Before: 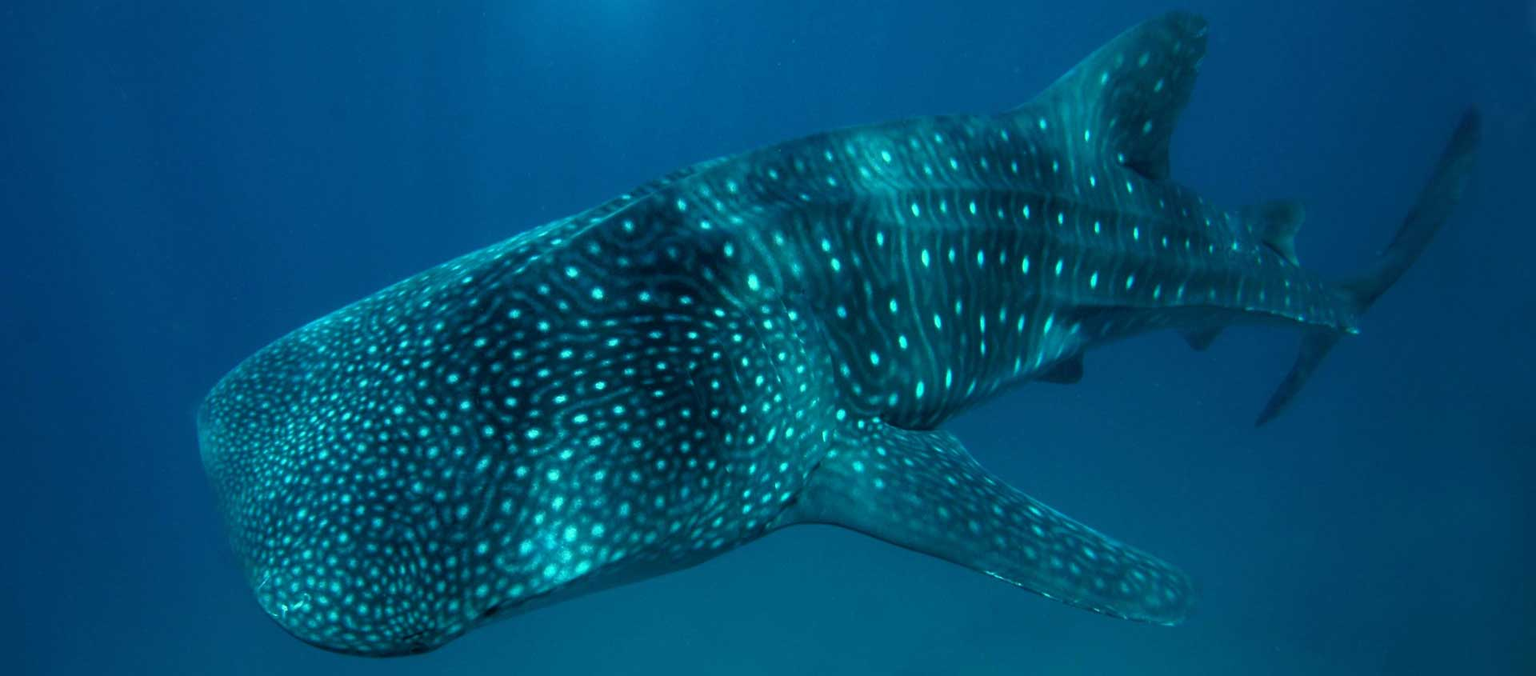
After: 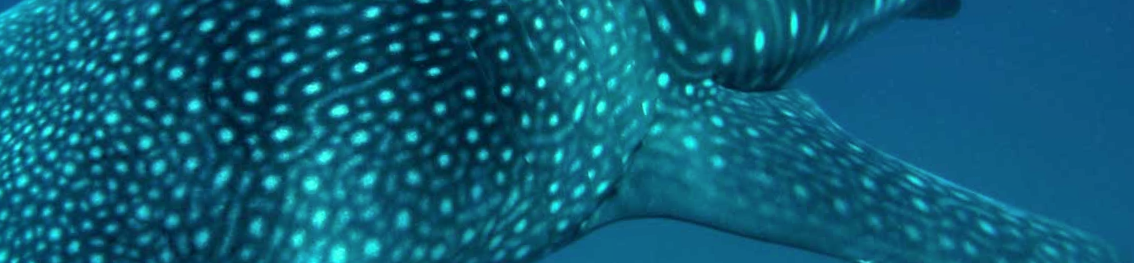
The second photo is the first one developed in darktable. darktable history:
crop: left 18.091%, top 51.13%, right 17.525%, bottom 16.85%
rotate and perspective: rotation -4.57°, crop left 0.054, crop right 0.944, crop top 0.087, crop bottom 0.914
shadows and highlights: white point adjustment 0.1, highlights -70, soften with gaussian
